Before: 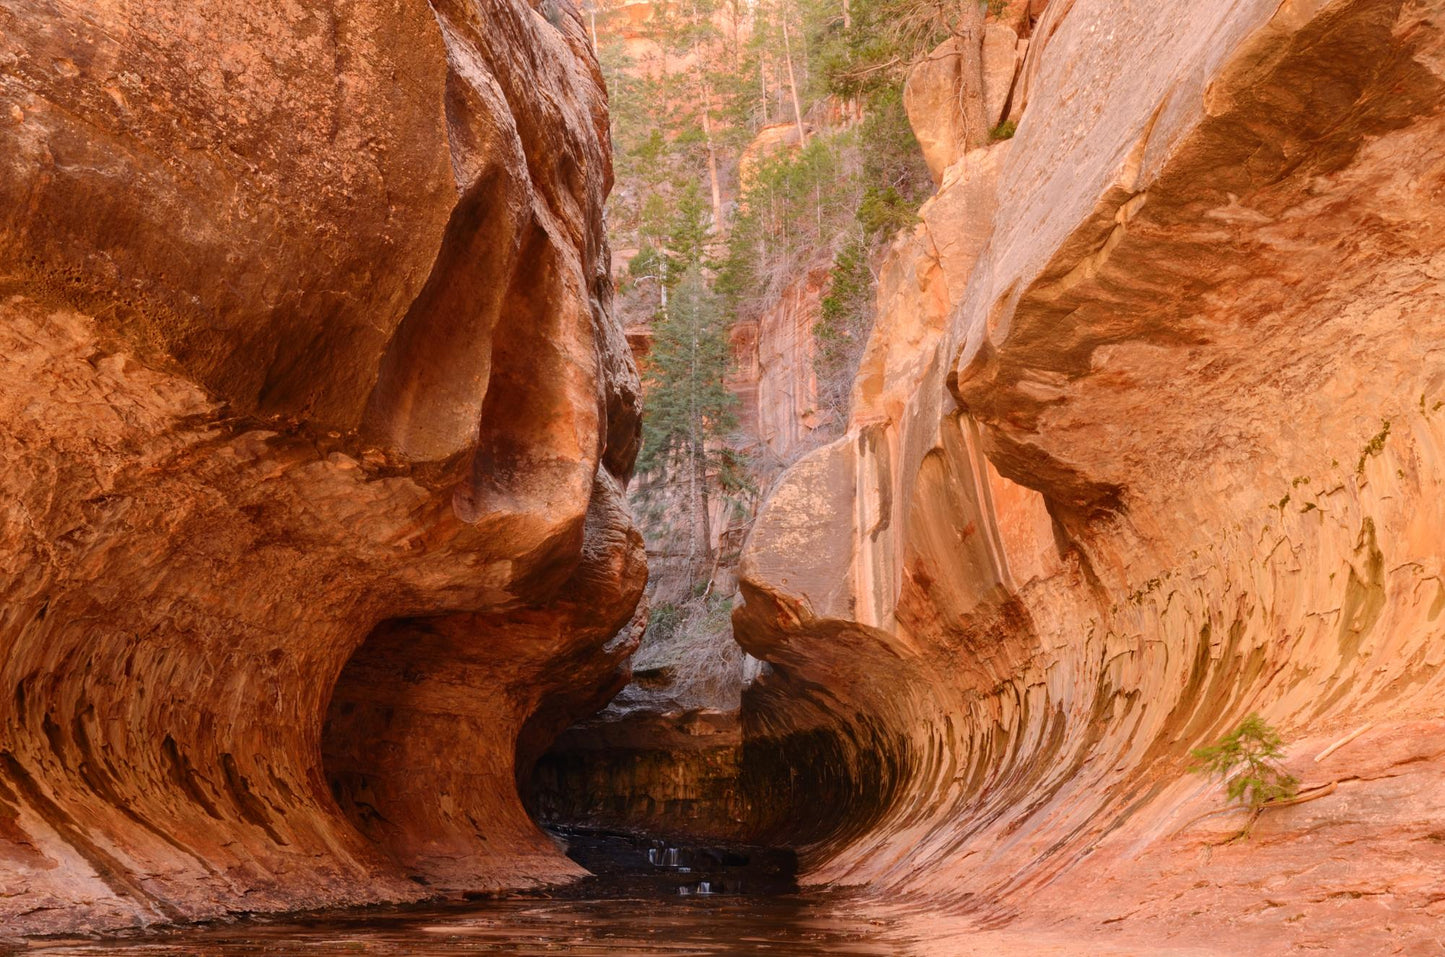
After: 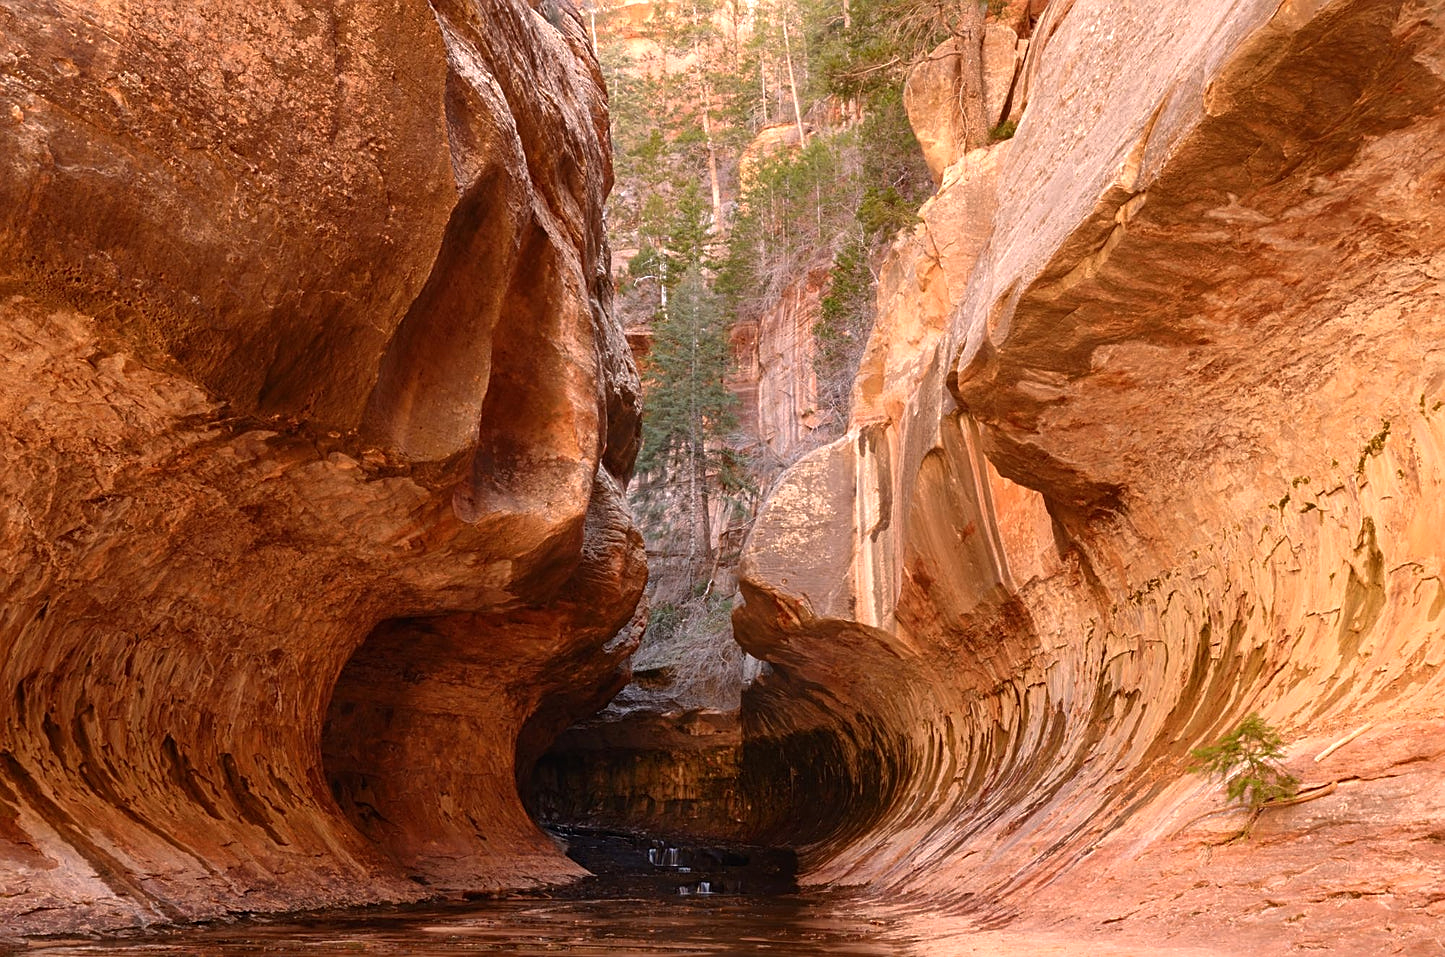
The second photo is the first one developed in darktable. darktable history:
sharpen: on, module defaults
tone equalizer: -8 EV 0.001 EV, -7 EV -0.001 EV, -6 EV 0.004 EV, -5 EV -0.027 EV, -4 EV -0.148 EV, -3 EV -0.169 EV, -2 EV 0.24 EV, -1 EV 0.707 EV, +0 EV 0.486 EV, edges refinement/feathering 500, mask exposure compensation -1.57 EV, preserve details guided filter
